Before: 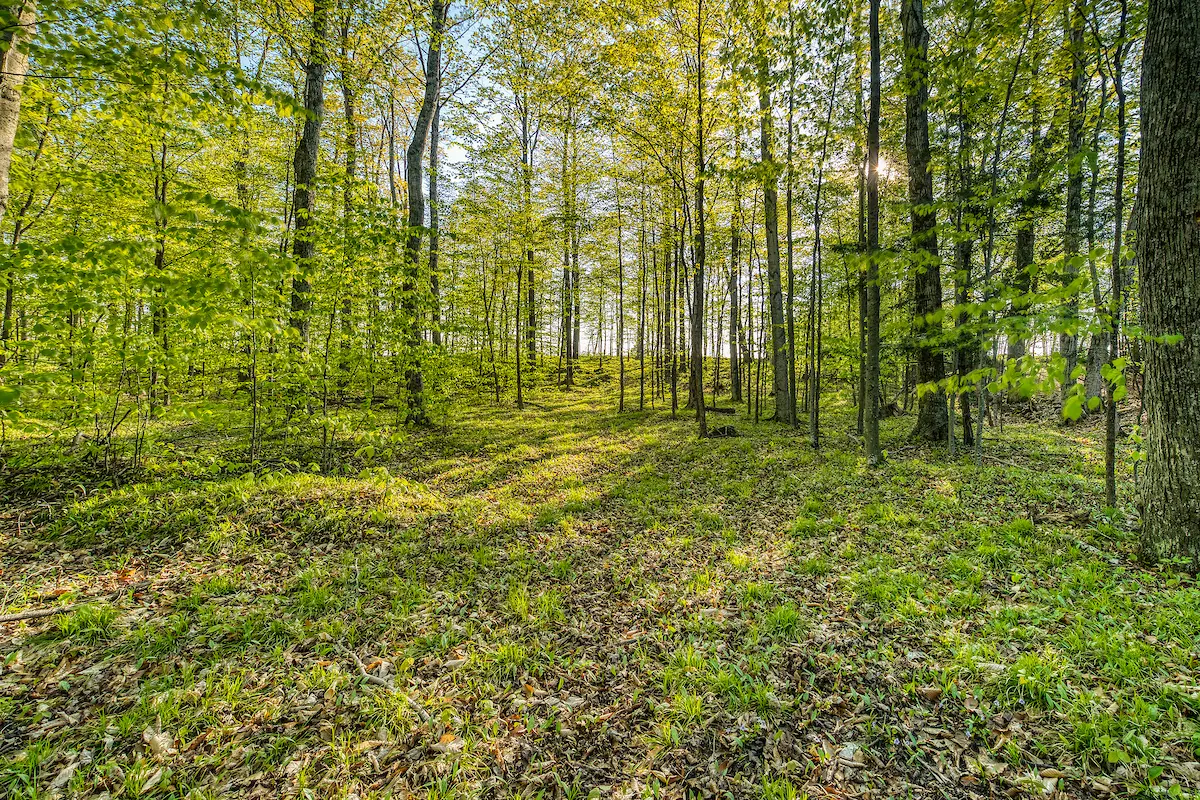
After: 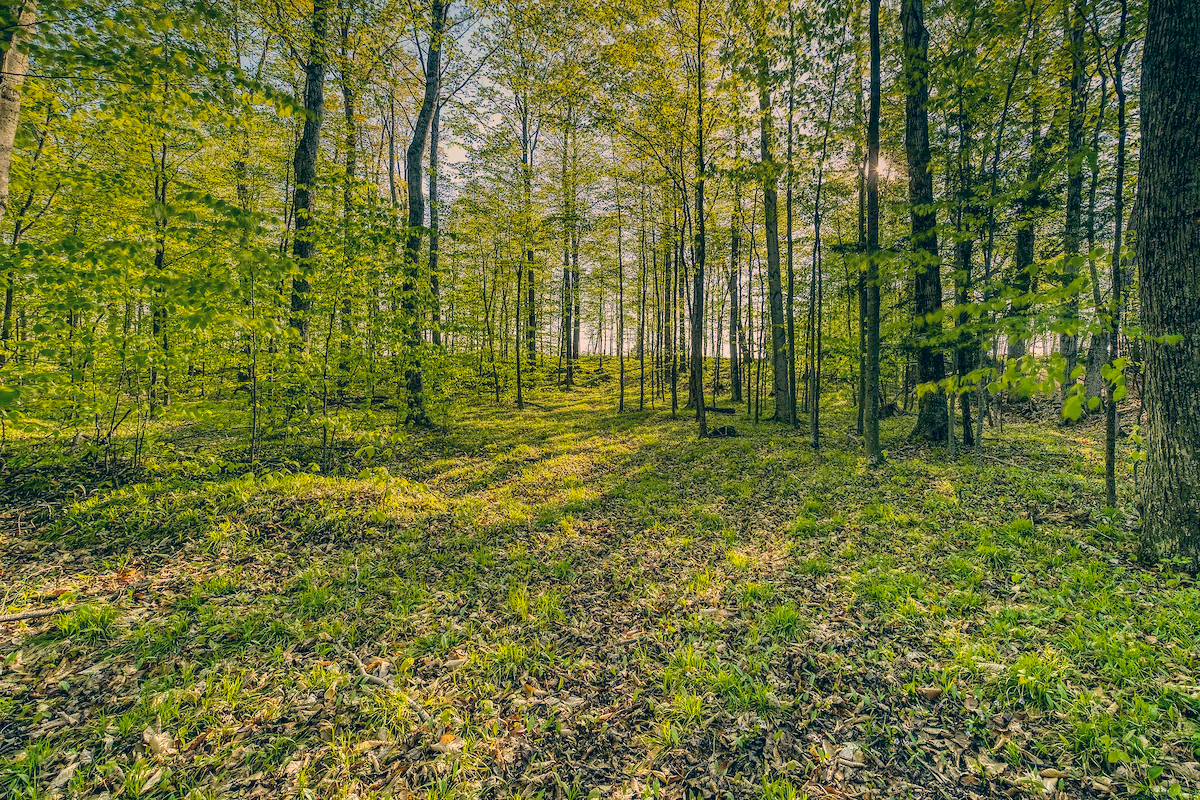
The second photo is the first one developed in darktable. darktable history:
graduated density: on, module defaults
color correction: highlights a* 10.32, highlights b* 14.66, shadows a* -9.59, shadows b* -15.02
